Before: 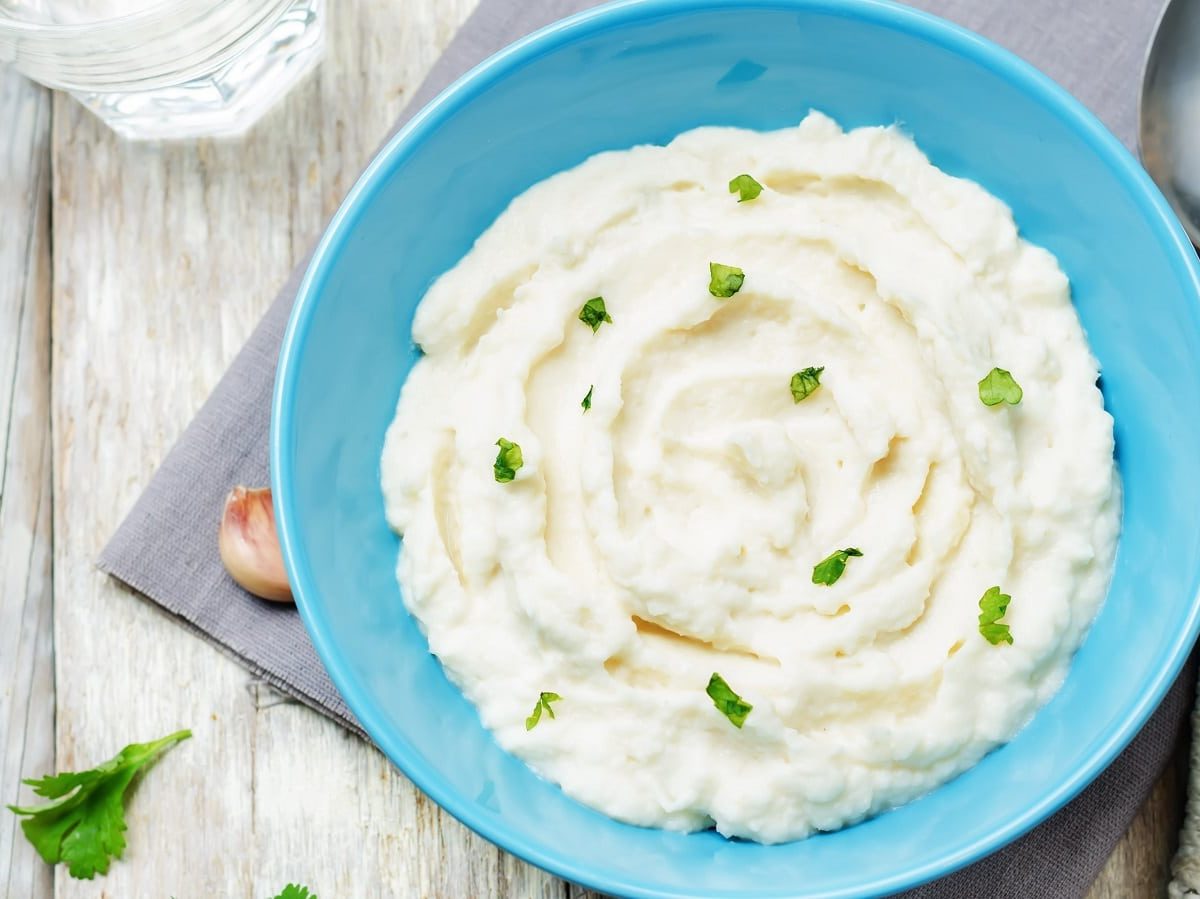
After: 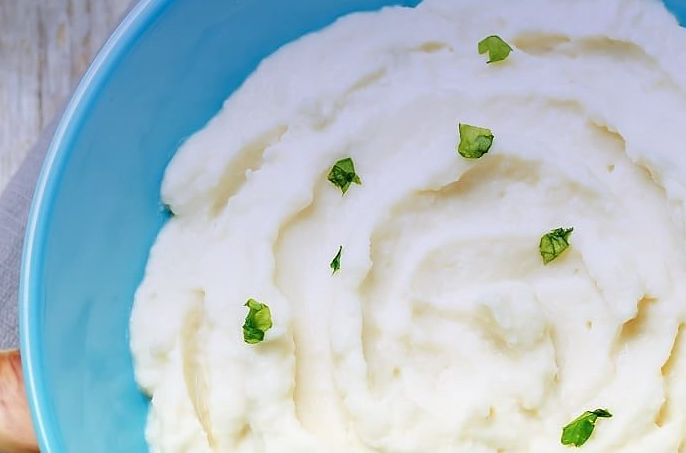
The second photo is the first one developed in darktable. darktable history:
crop: left 20.932%, top 15.471%, right 21.848%, bottom 34.081%
graduated density: hue 238.83°, saturation 50%
sharpen: radius 0.969, amount 0.604
